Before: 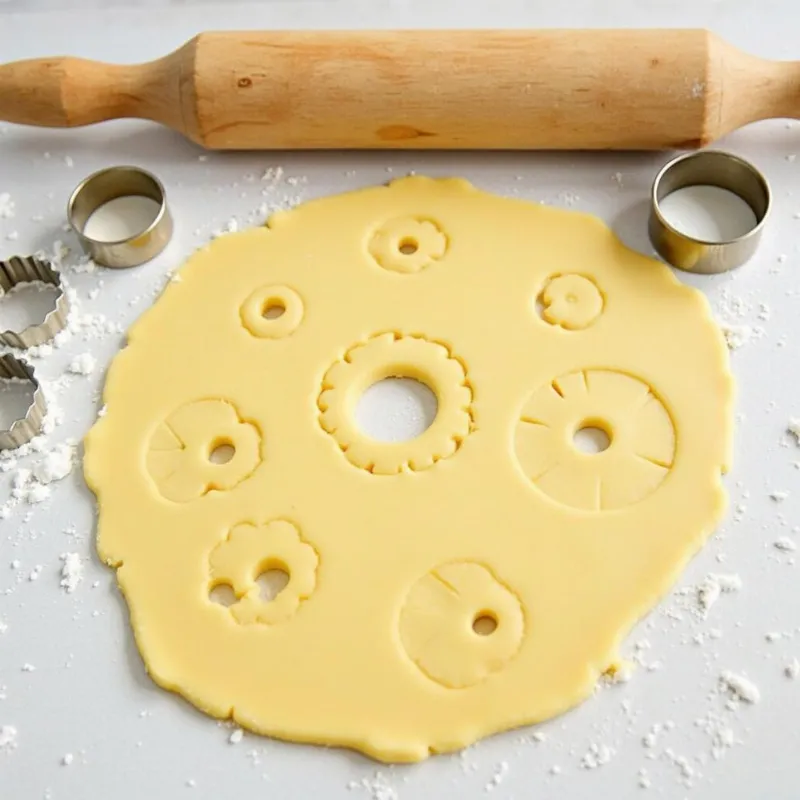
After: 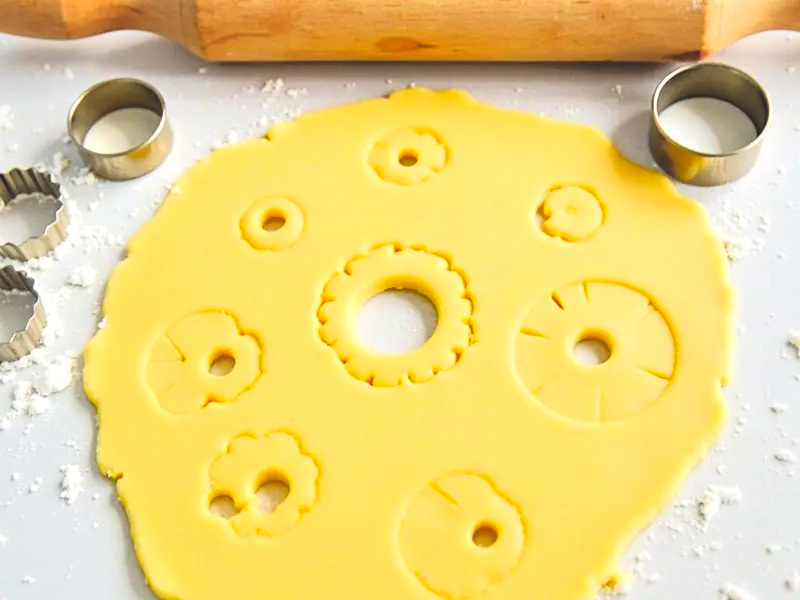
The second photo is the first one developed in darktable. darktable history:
crop: top 11.046%, bottom 13.927%
exposure: black level correction -0.022, exposure -0.034 EV, compensate highlight preservation false
tone curve: curves: ch0 [(0, 0) (0.003, 0.001) (0.011, 0.004) (0.025, 0.009) (0.044, 0.016) (0.069, 0.025) (0.1, 0.036) (0.136, 0.059) (0.177, 0.103) (0.224, 0.175) (0.277, 0.274) (0.335, 0.395) (0.399, 0.52) (0.468, 0.635) (0.543, 0.733) (0.623, 0.817) (0.709, 0.888) (0.801, 0.93) (0.898, 0.964) (1, 1)], color space Lab, linked channels, preserve colors none
local contrast: mode bilateral grid, contrast 20, coarseness 49, detail 162%, midtone range 0.2
contrast brightness saturation: contrast 0.037, saturation 0.073
shadows and highlights: on, module defaults
